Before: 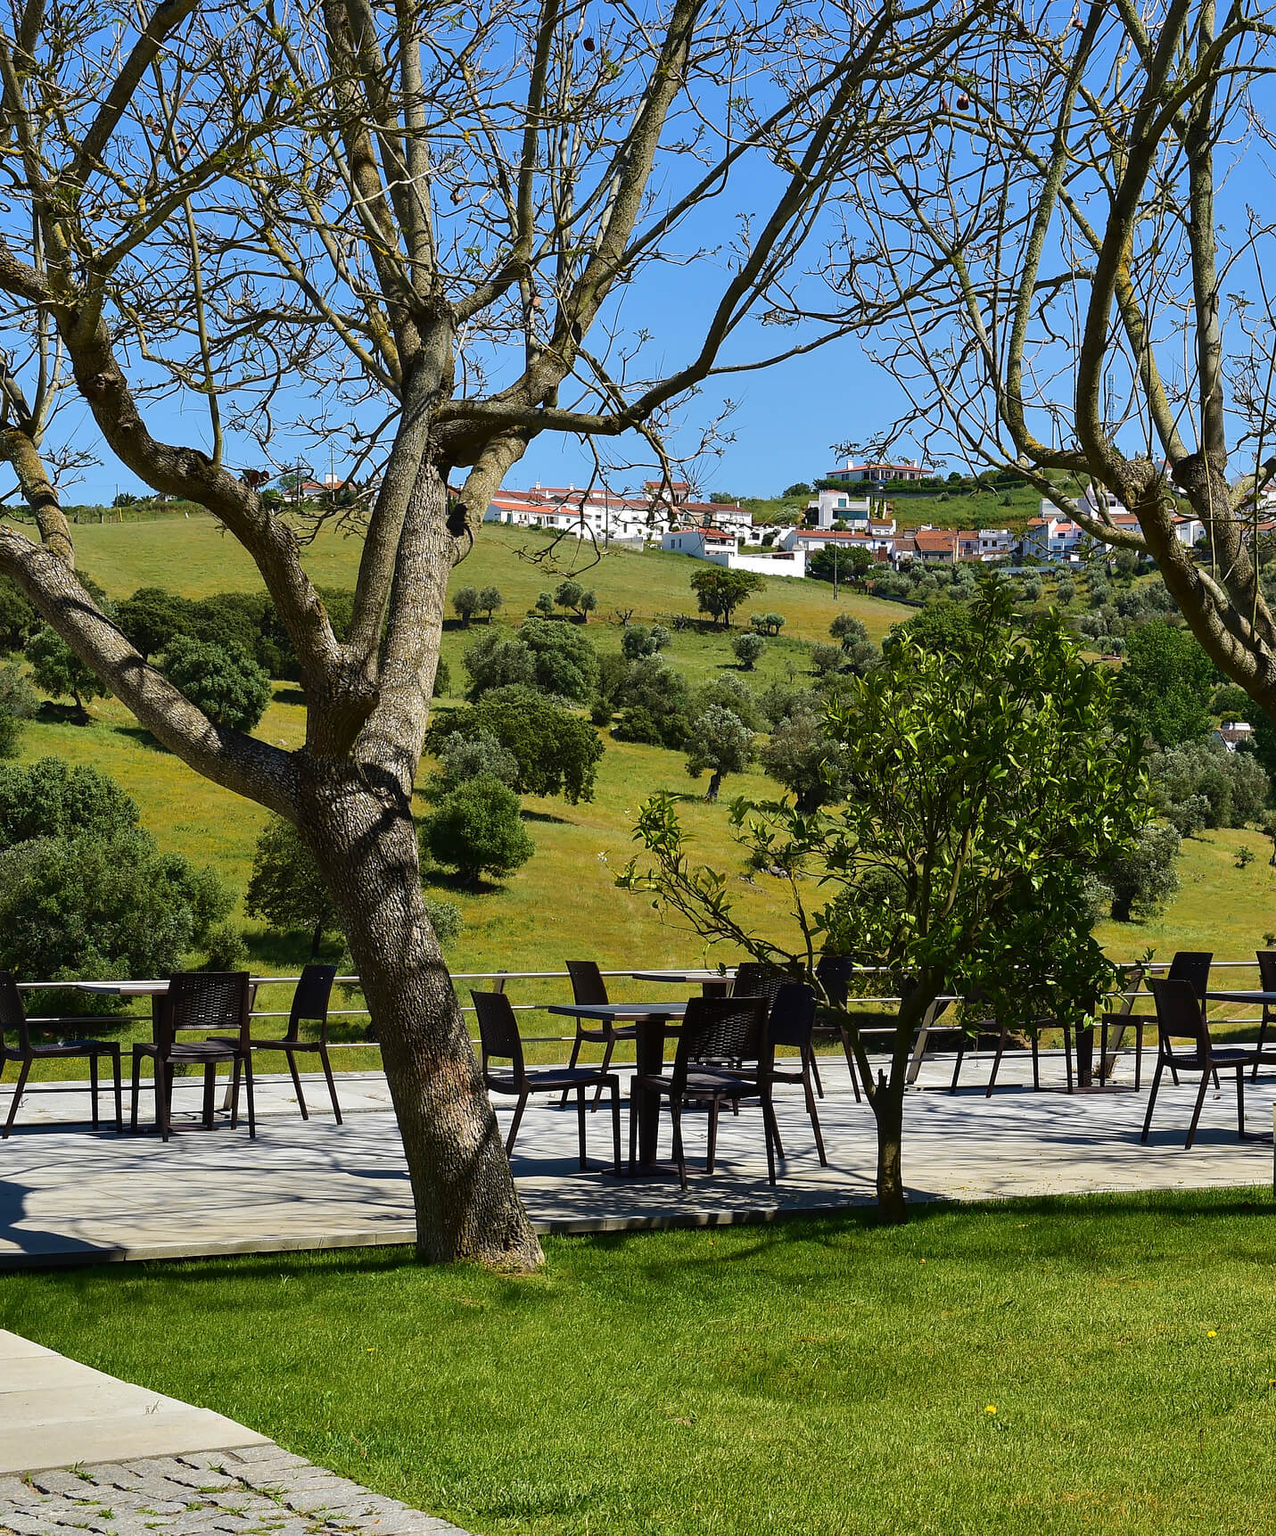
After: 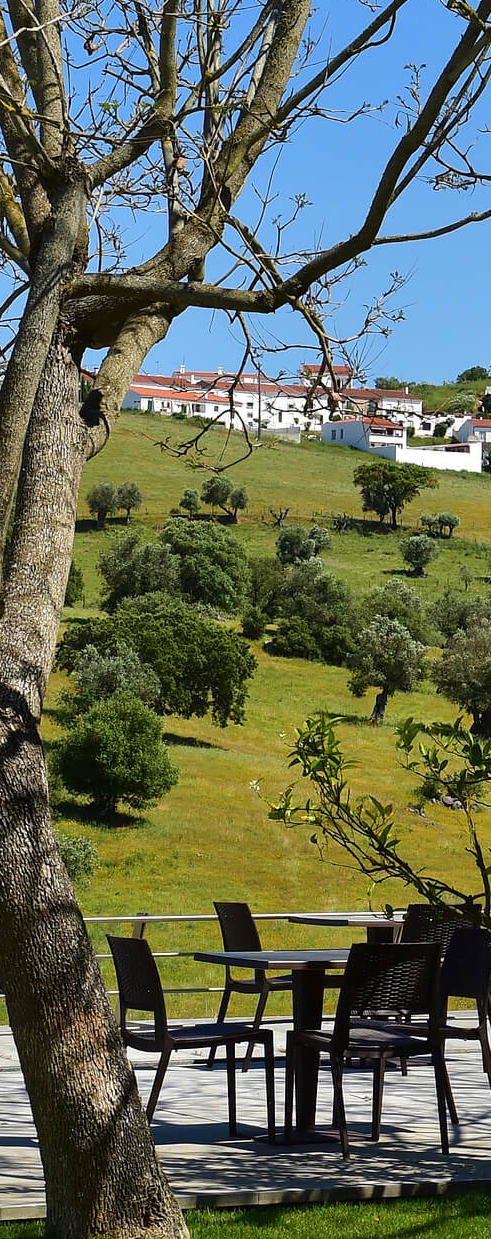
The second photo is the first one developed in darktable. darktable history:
crop and rotate: left 29.438%, top 10.215%, right 36.196%, bottom 17.78%
